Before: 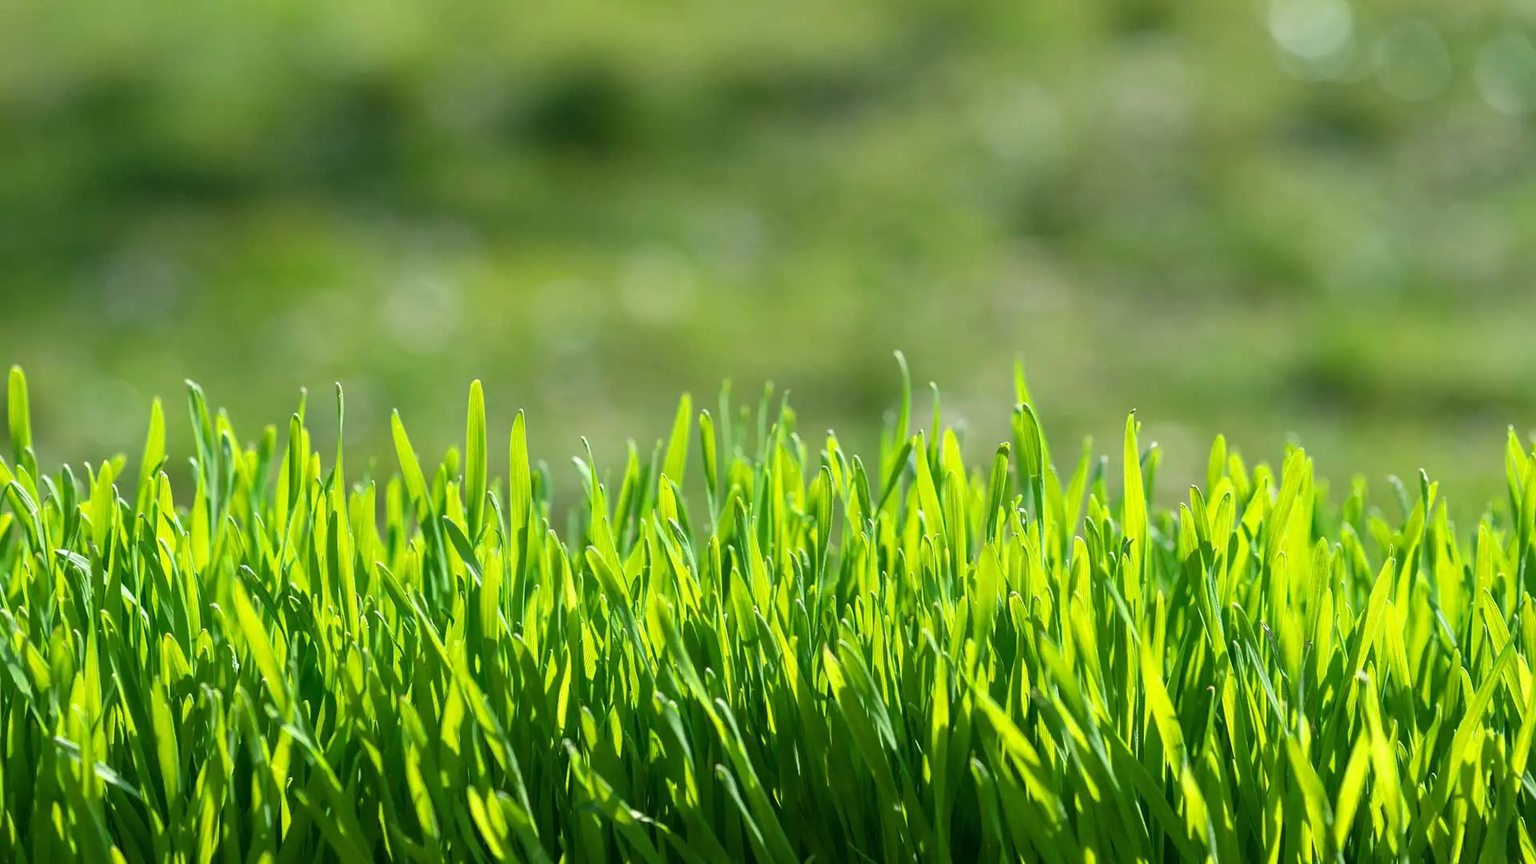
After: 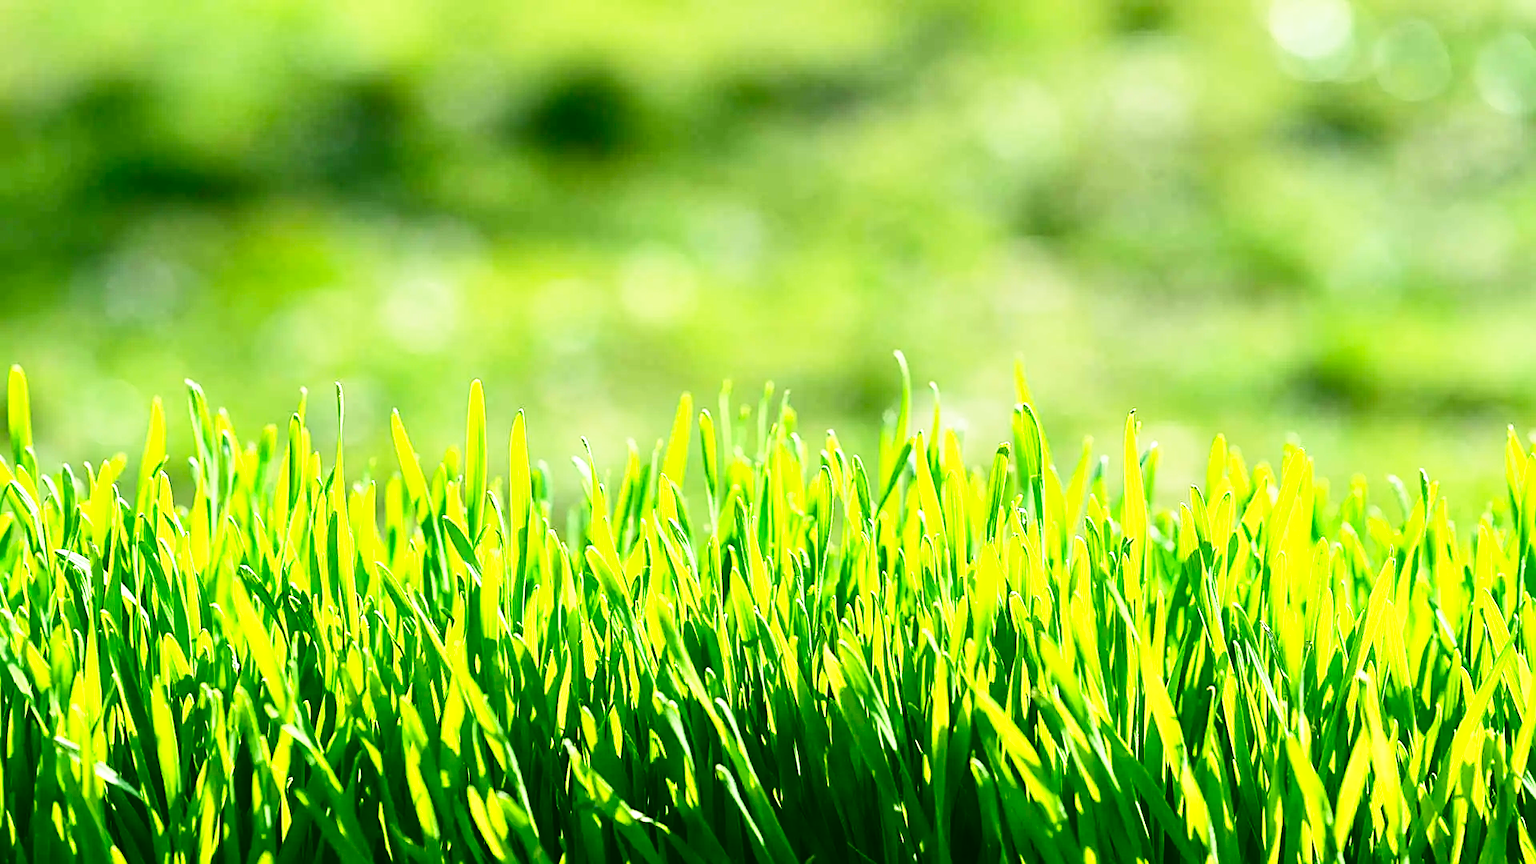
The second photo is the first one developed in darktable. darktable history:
base curve: curves: ch0 [(0, 0) (0.579, 0.807) (1, 1)], preserve colors none
contrast brightness saturation: contrast 0.216, brightness -0.181, saturation 0.232
exposure: exposure 0.644 EV, compensate highlight preservation false
sharpen: on, module defaults
